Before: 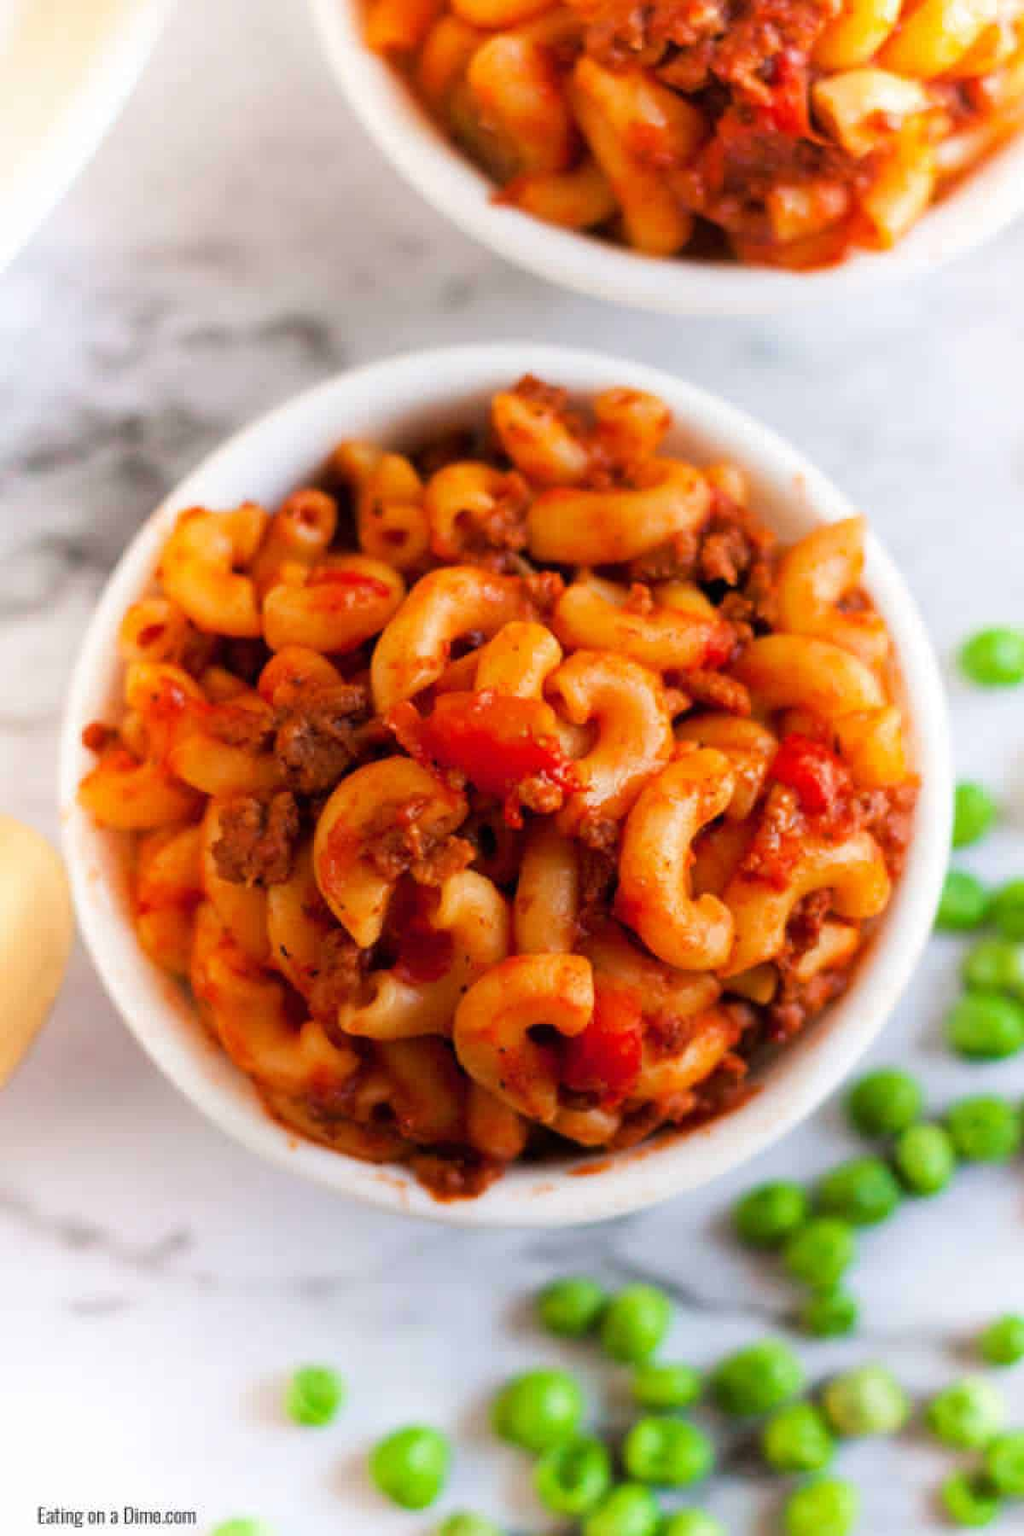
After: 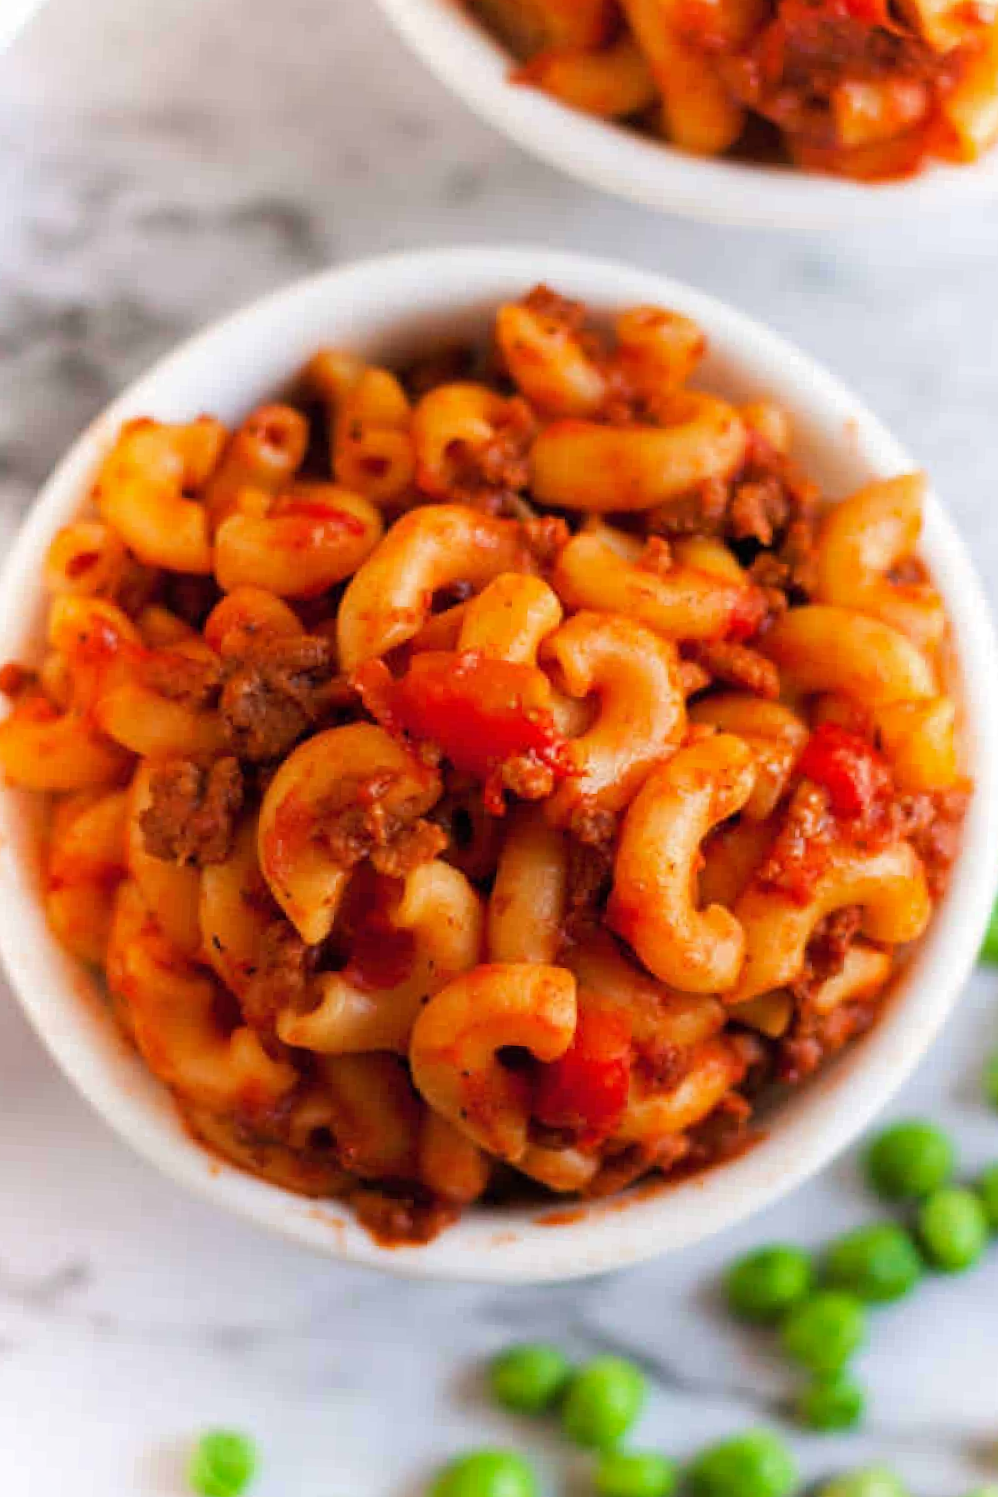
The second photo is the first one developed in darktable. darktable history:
sharpen: amount 0.2
crop and rotate: angle -3.27°, left 5.211%, top 5.211%, right 4.607%, bottom 4.607%
shadows and highlights: shadows 25, highlights -25
